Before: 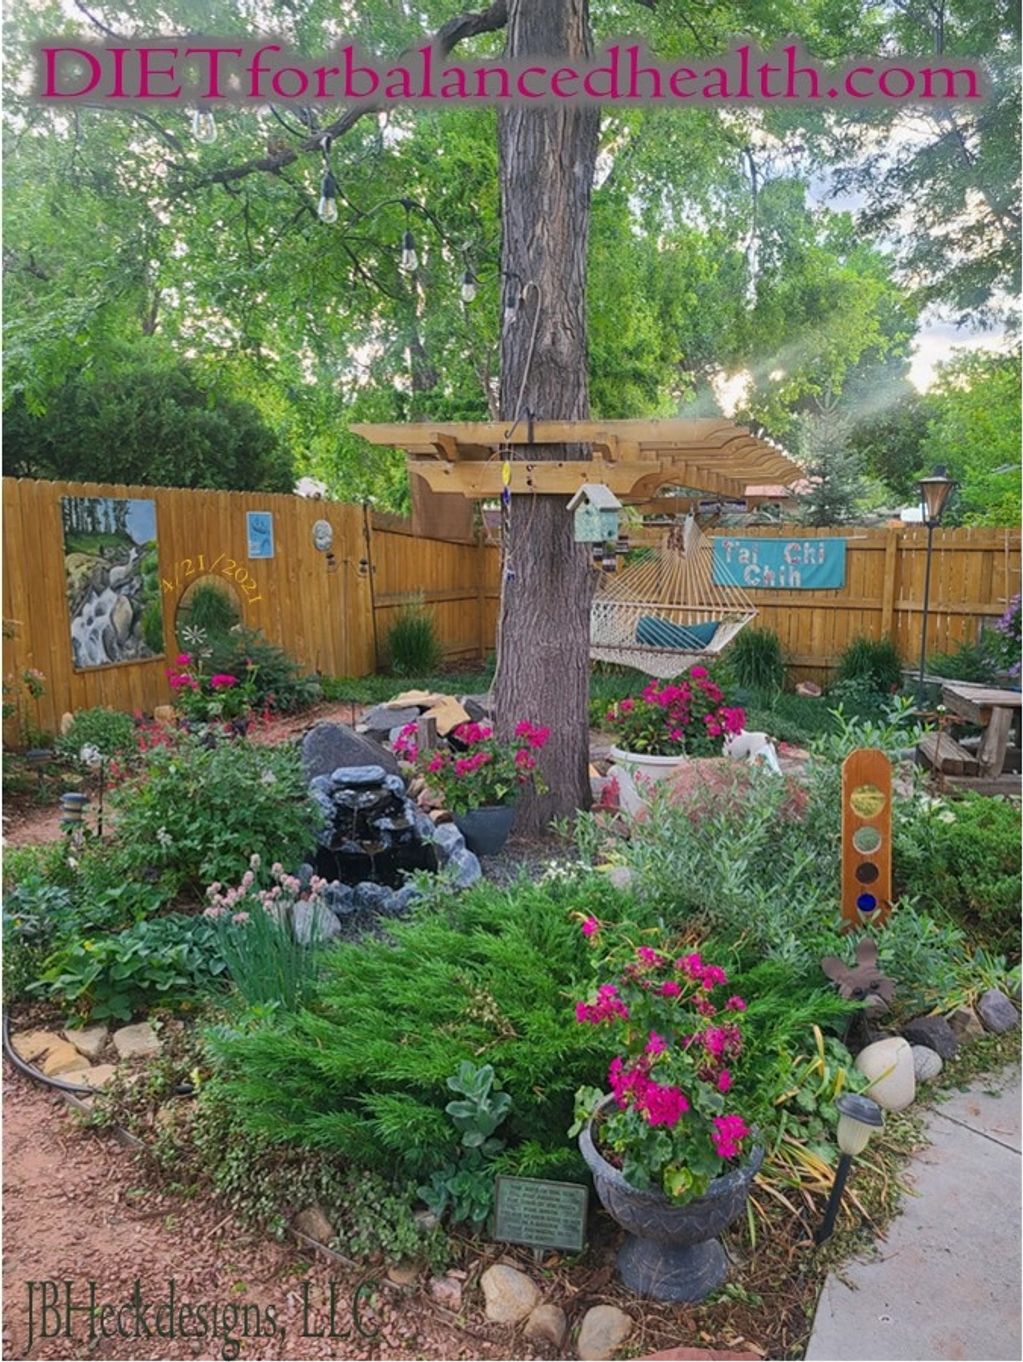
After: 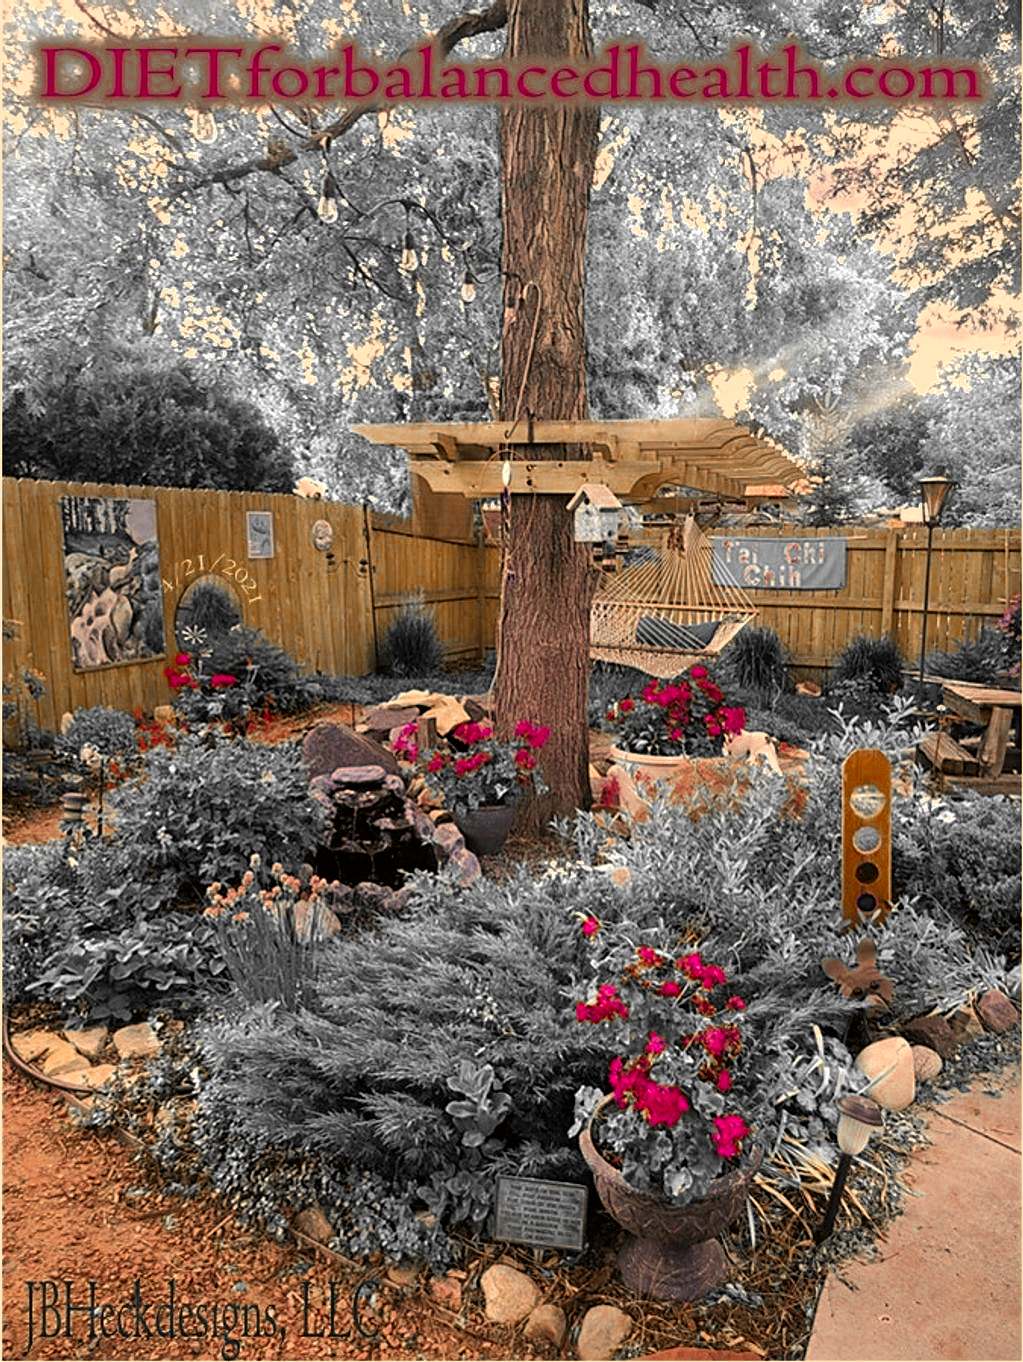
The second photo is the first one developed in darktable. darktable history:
sharpen: radius 2.141, amount 0.381, threshold 0.14
filmic rgb: black relative exposure -8.25 EV, white relative exposure 2.2 EV, threshold 5.96 EV, target white luminance 99.925%, hardness 7.08, latitude 75.27%, contrast 1.314, highlights saturation mix -2.78%, shadows ↔ highlights balance 30.83%, iterations of high-quality reconstruction 0, enable highlight reconstruction true
color correction: highlights a* 18.68, highlights b* 35.3, shadows a* 1.29, shadows b* 6.21, saturation 1.02
color zones: curves: ch0 [(0, 0.497) (0.096, 0.361) (0.221, 0.538) (0.429, 0.5) (0.571, 0.5) (0.714, 0.5) (0.857, 0.5) (1, 0.497)]; ch1 [(0, 0.5) (0.143, 0.5) (0.257, -0.002) (0.429, 0.04) (0.571, -0.001) (0.714, -0.015) (0.857, 0.024) (1, 0.5)]
